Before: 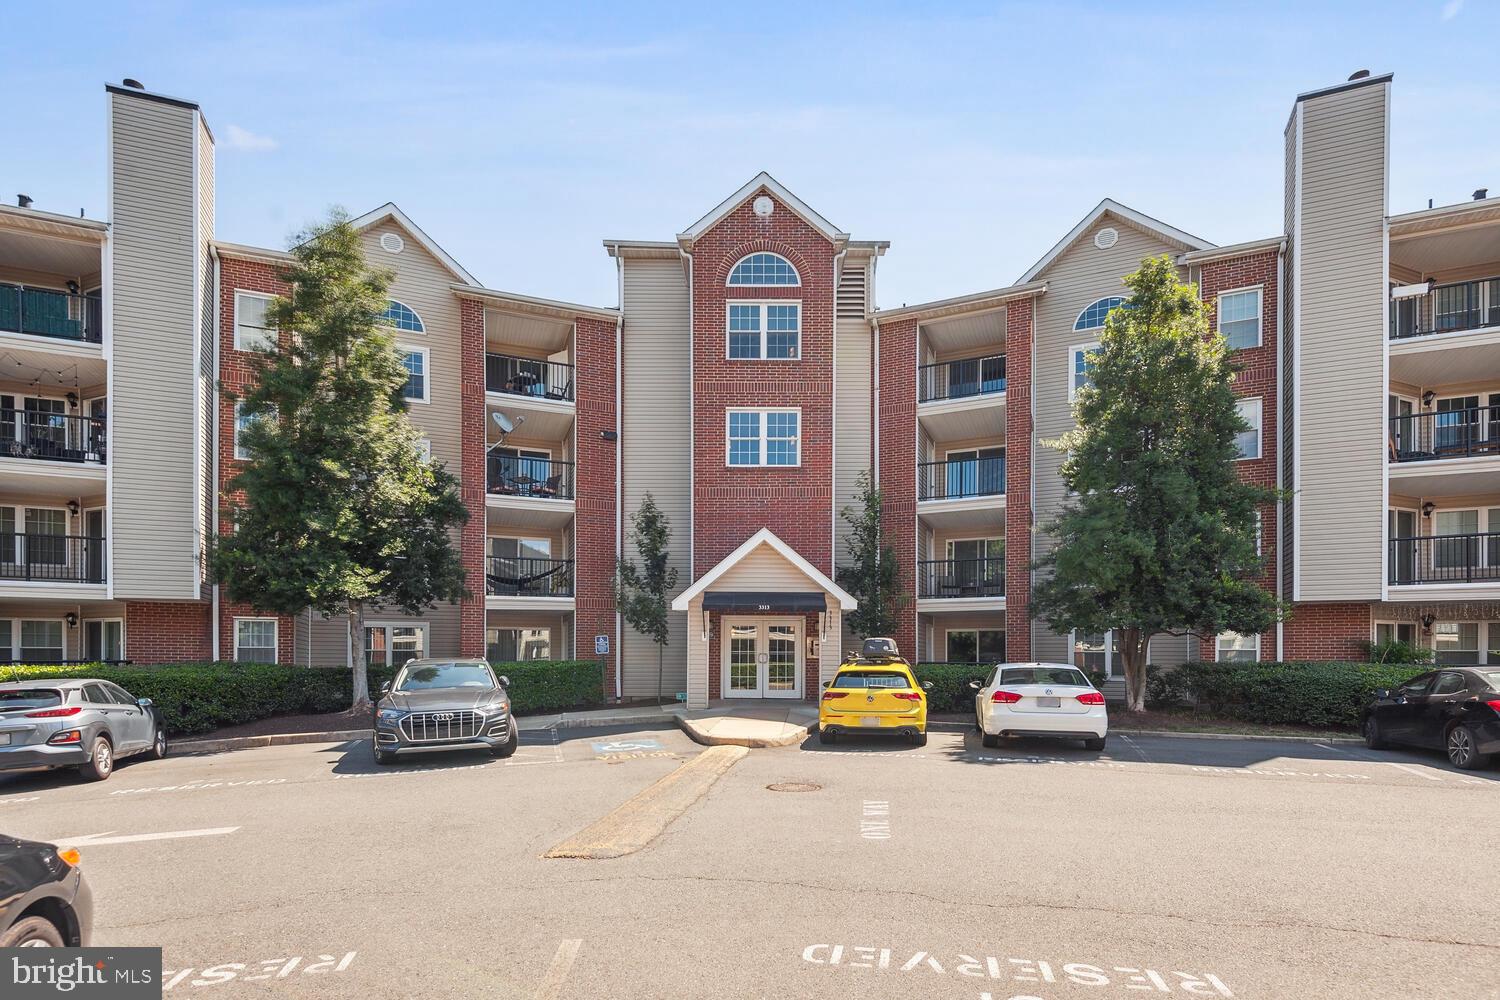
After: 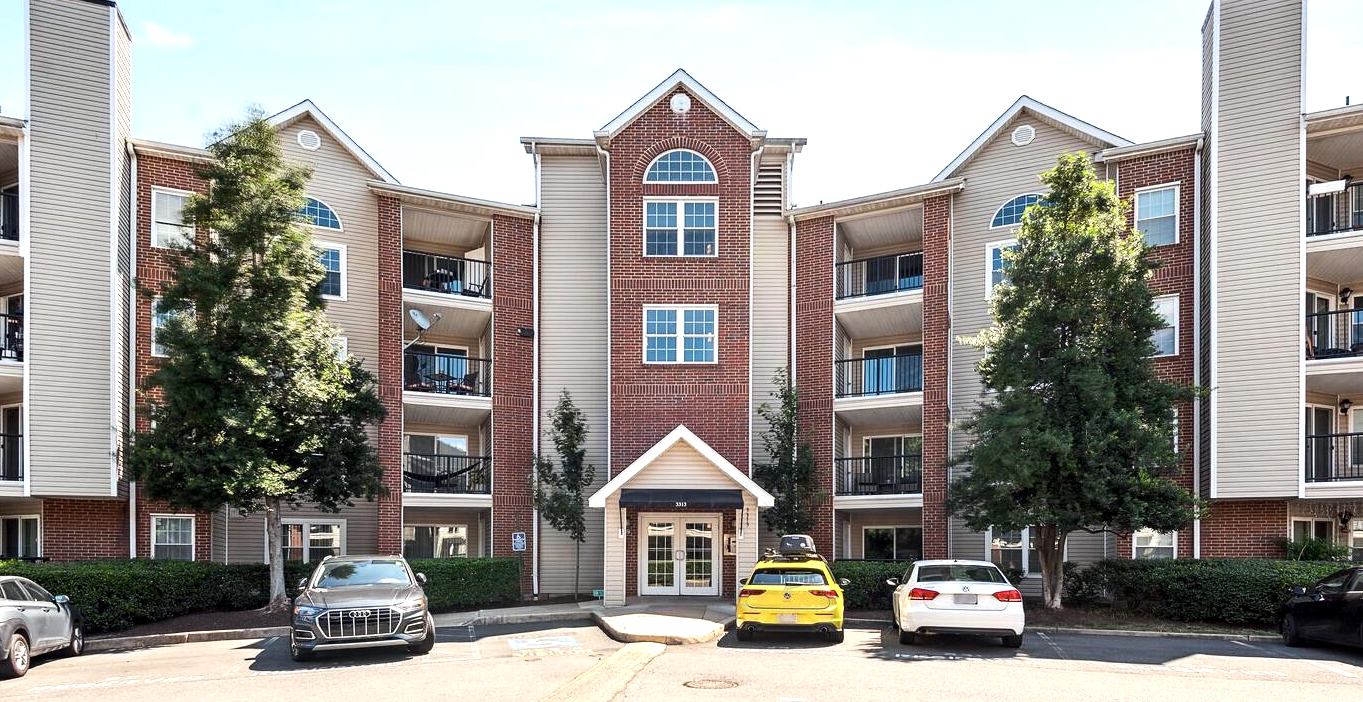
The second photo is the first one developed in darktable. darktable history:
color zones: curves: ch1 [(0.113, 0.438) (0.75, 0.5)]; ch2 [(0.12, 0.526) (0.75, 0.5)]
white balance: emerald 1
tone equalizer: -8 EV -0.75 EV, -7 EV -0.7 EV, -6 EV -0.6 EV, -5 EV -0.4 EV, -3 EV 0.4 EV, -2 EV 0.6 EV, -1 EV 0.7 EV, +0 EV 0.75 EV, edges refinement/feathering 500, mask exposure compensation -1.57 EV, preserve details no
crop: left 5.596%, top 10.314%, right 3.534%, bottom 19.395%
exposure: black level correction 0.009, exposure 0.014 EV, compensate highlight preservation false
